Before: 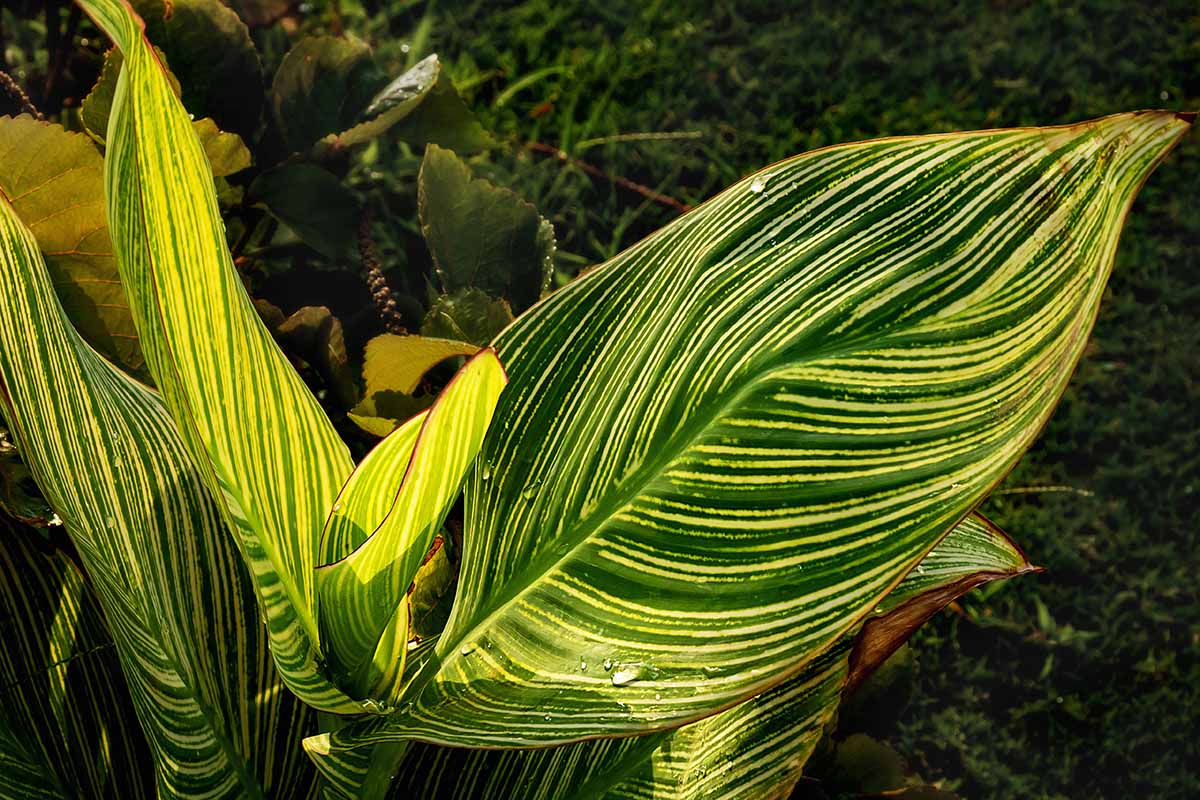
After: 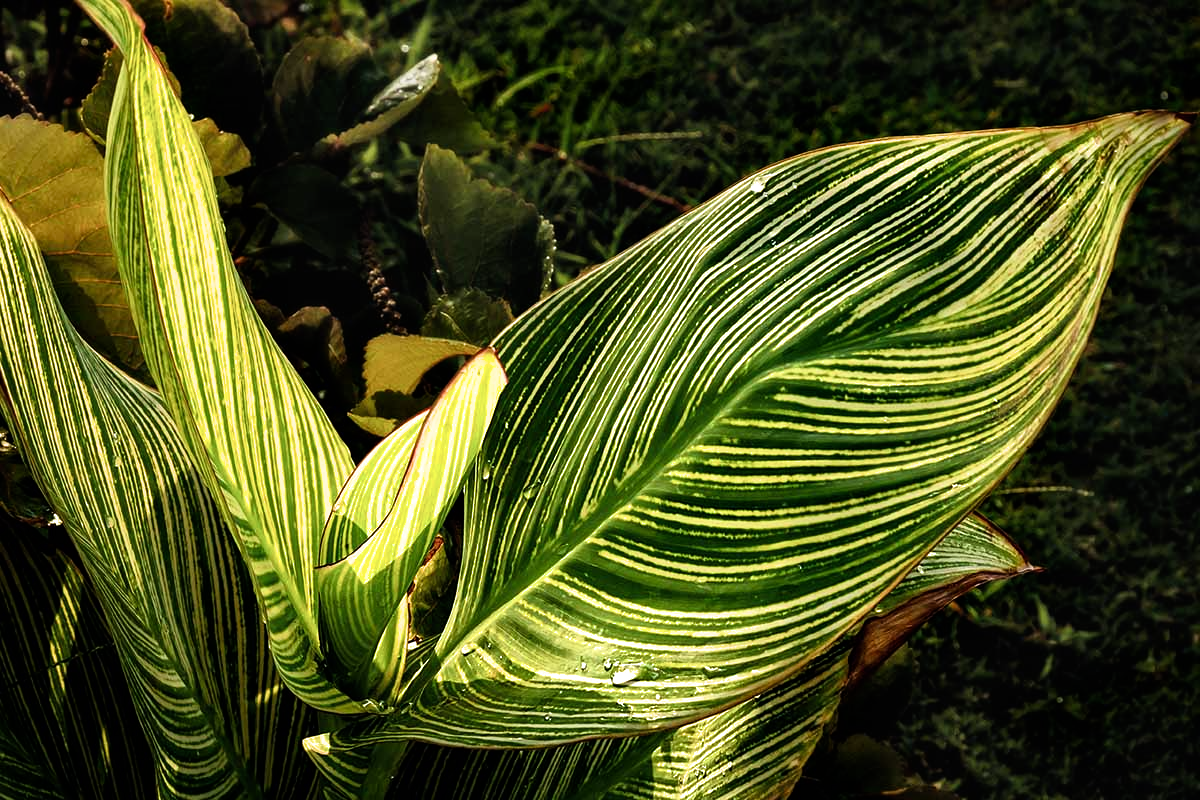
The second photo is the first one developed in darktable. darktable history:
filmic rgb: black relative exposure -9.11 EV, white relative exposure 2.32 EV, hardness 7.51, color science v6 (2022)
